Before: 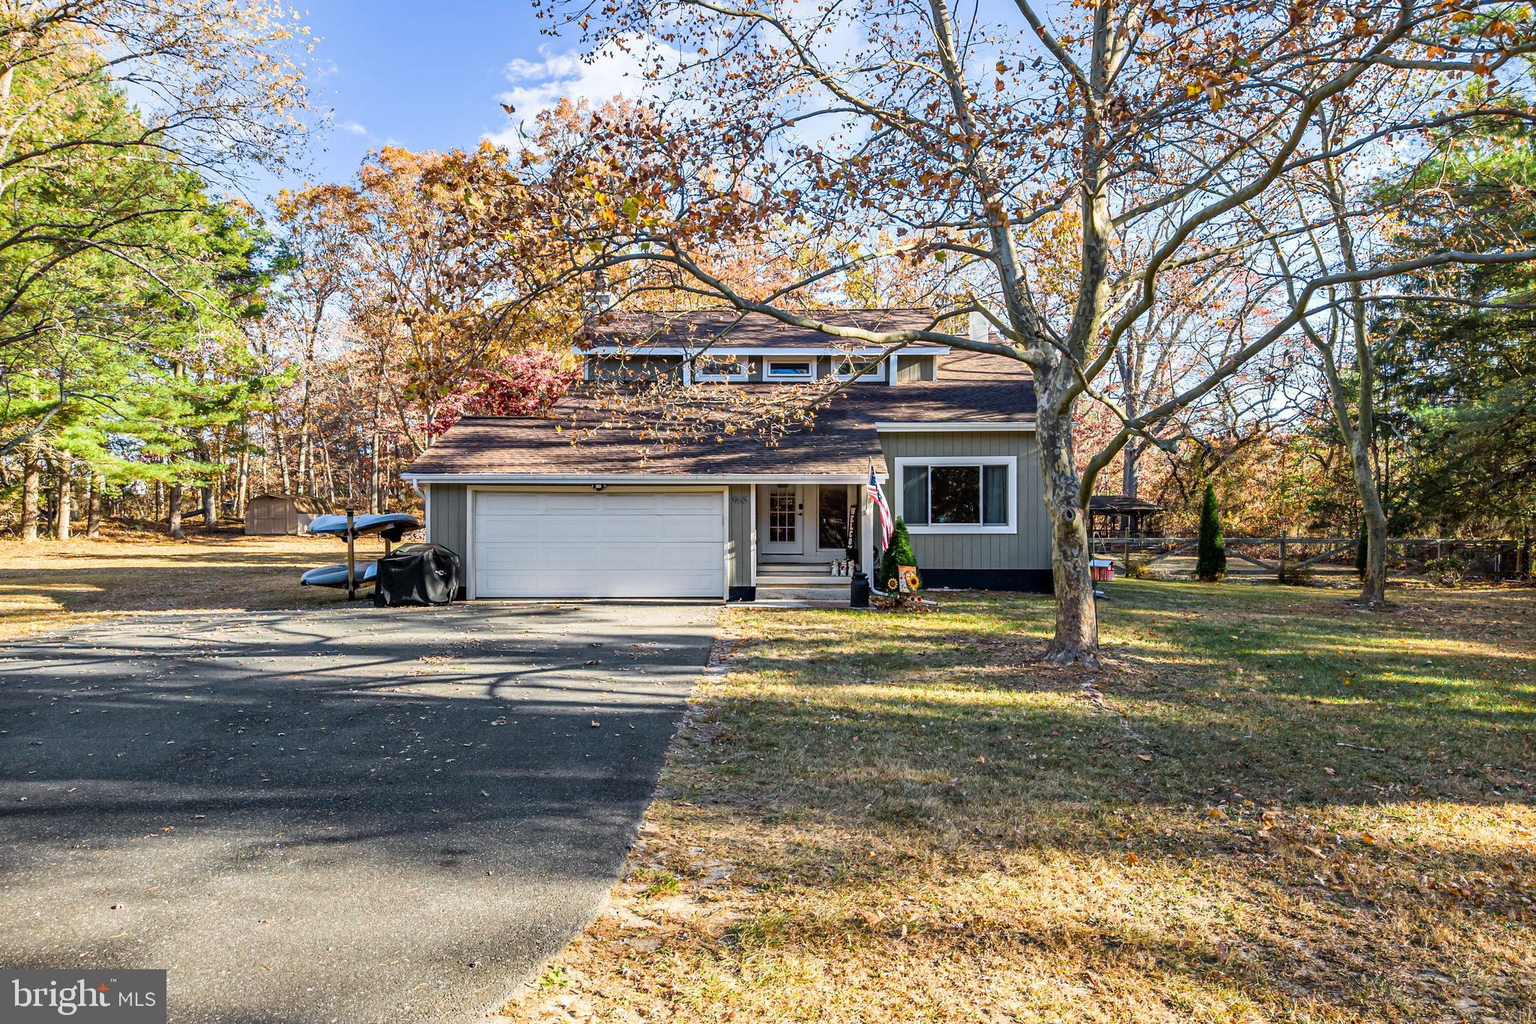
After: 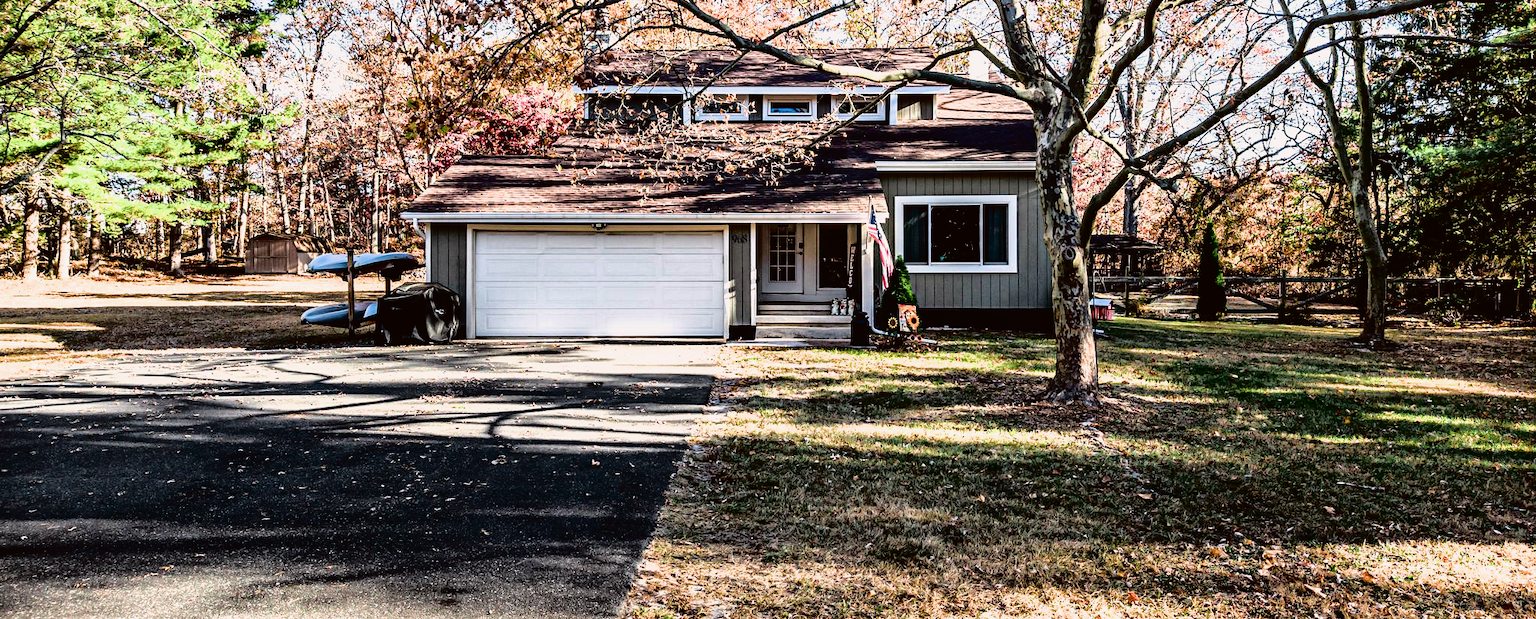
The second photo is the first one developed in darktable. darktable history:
crop and rotate: top 25.504%, bottom 13.981%
tone equalizer: mask exposure compensation -0.501 EV
tone curve: curves: ch0 [(0, 0.013) (0.181, 0.074) (0.337, 0.304) (0.498, 0.485) (0.78, 0.742) (0.993, 0.954)]; ch1 [(0, 0) (0.294, 0.184) (0.359, 0.34) (0.362, 0.35) (0.43, 0.41) (0.469, 0.463) (0.495, 0.502) (0.54, 0.563) (0.612, 0.641) (1, 1)]; ch2 [(0, 0) (0.44, 0.437) (0.495, 0.502) (0.524, 0.534) (0.557, 0.56) (0.634, 0.654) (0.728, 0.722) (1, 1)], color space Lab, independent channels, preserve colors none
filmic rgb: black relative exposure -8.21 EV, white relative exposure 2.24 EV, hardness 7.17, latitude 85.47%, contrast 1.71, highlights saturation mix -4.28%, shadows ↔ highlights balance -2.25%
